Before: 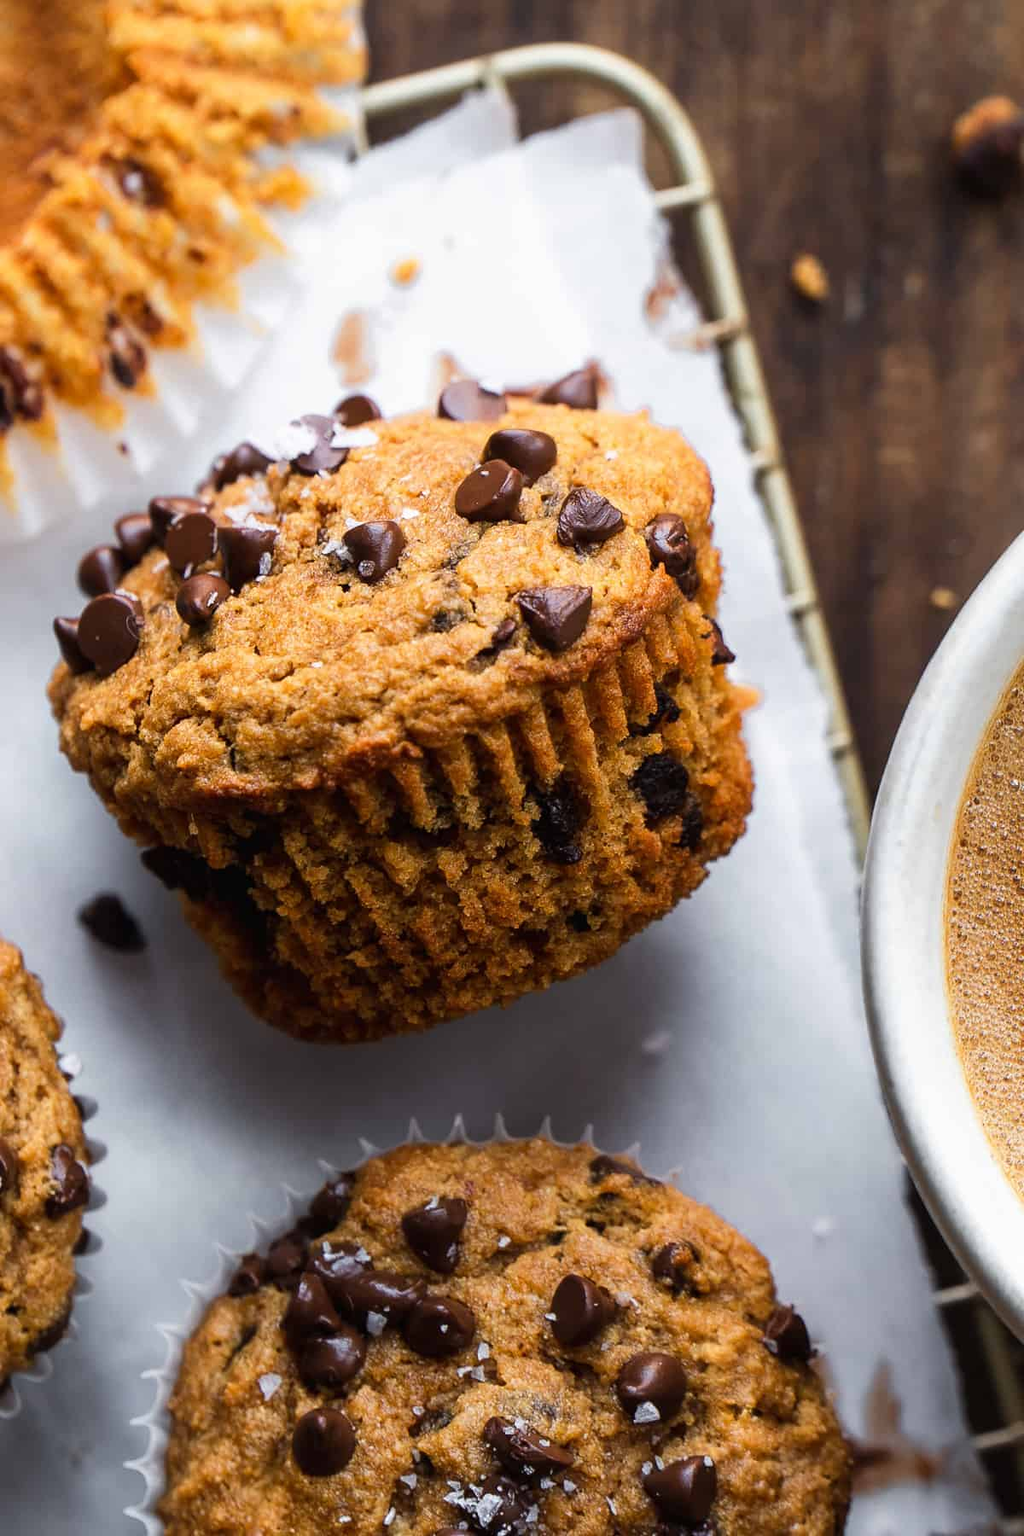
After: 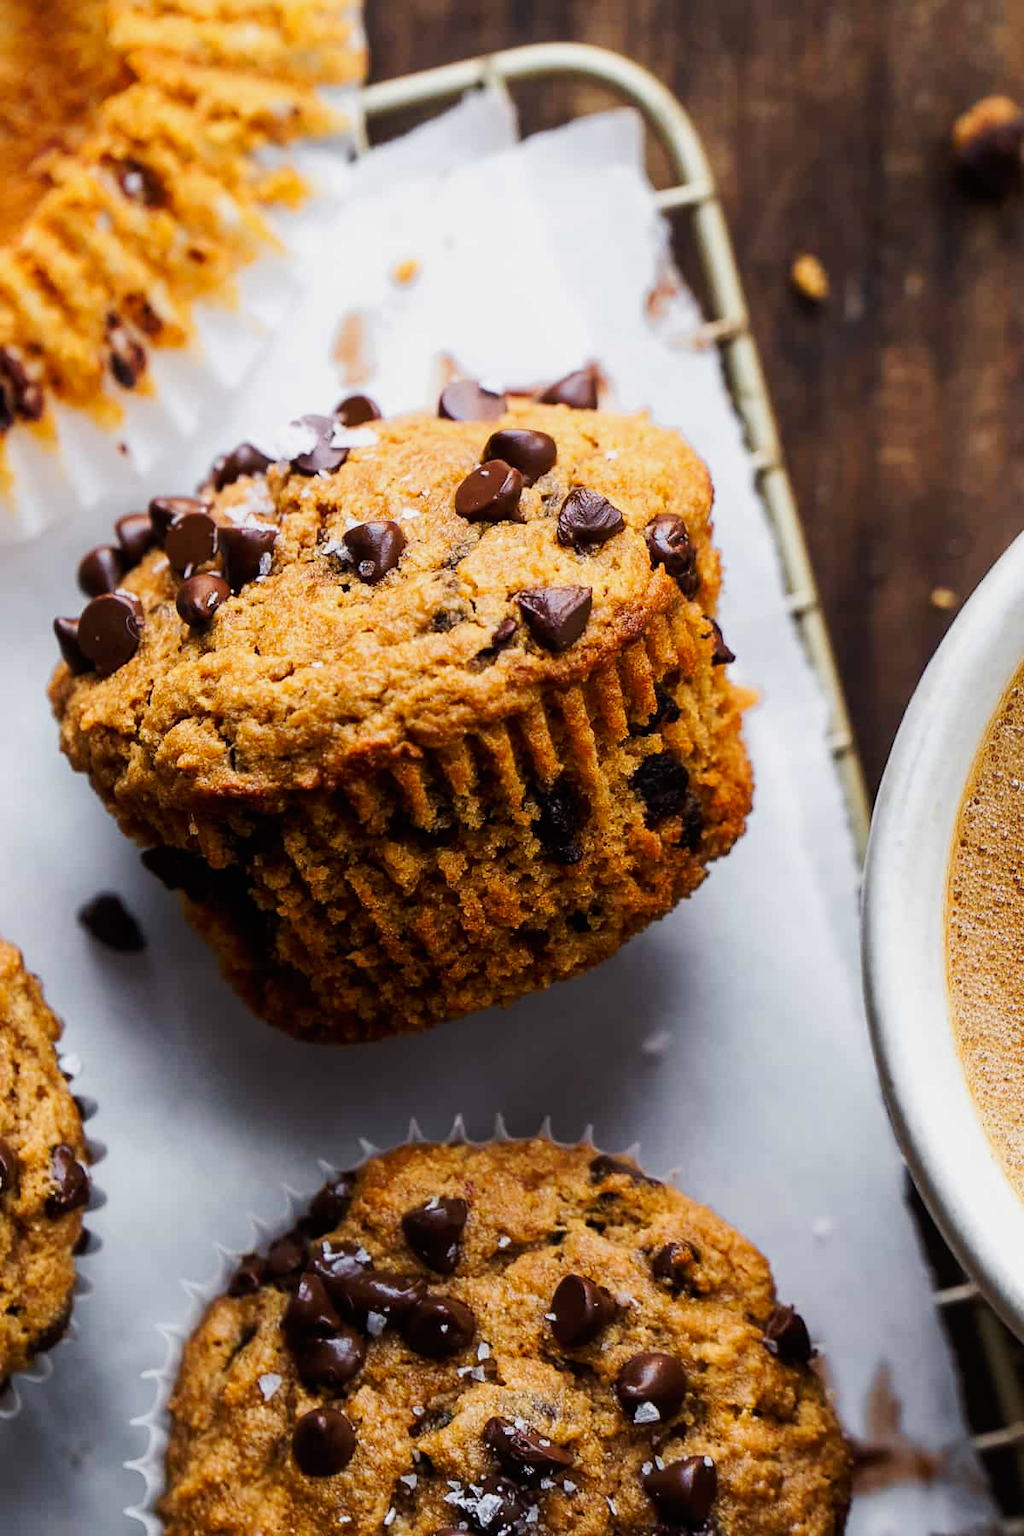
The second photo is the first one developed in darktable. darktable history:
tone curve: curves: ch0 [(0, 0) (0.068, 0.031) (0.175, 0.132) (0.337, 0.304) (0.498, 0.511) (0.748, 0.762) (0.993, 0.954)]; ch1 [(0, 0) (0.294, 0.184) (0.359, 0.34) (0.362, 0.35) (0.43, 0.41) (0.469, 0.453) (0.495, 0.489) (0.54, 0.563) (0.612, 0.641) (1, 1)]; ch2 [(0, 0) (0.431, 0.419) (0.495, 0.502) (0.524, 0.534) (0.557, 0.56) (0.634, 0.654) (0.728, 0.722) (1, 1)], preserve colors none
